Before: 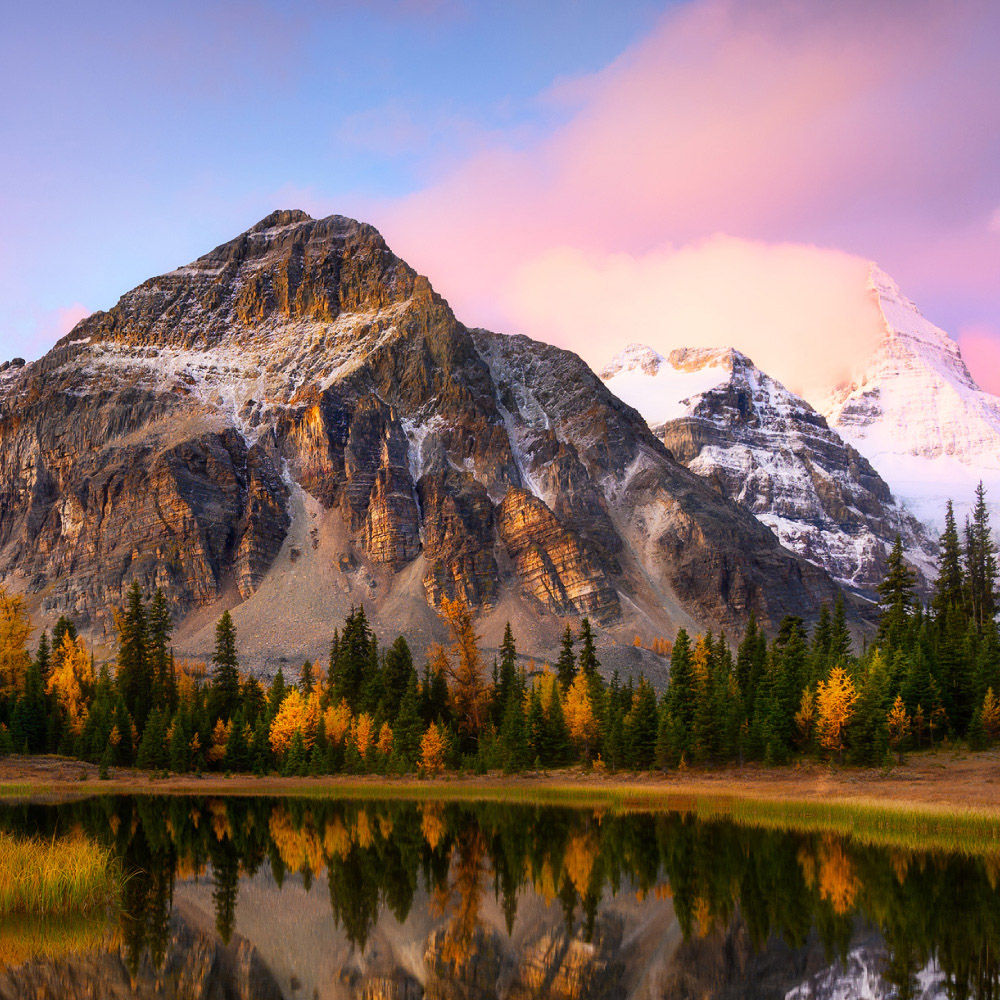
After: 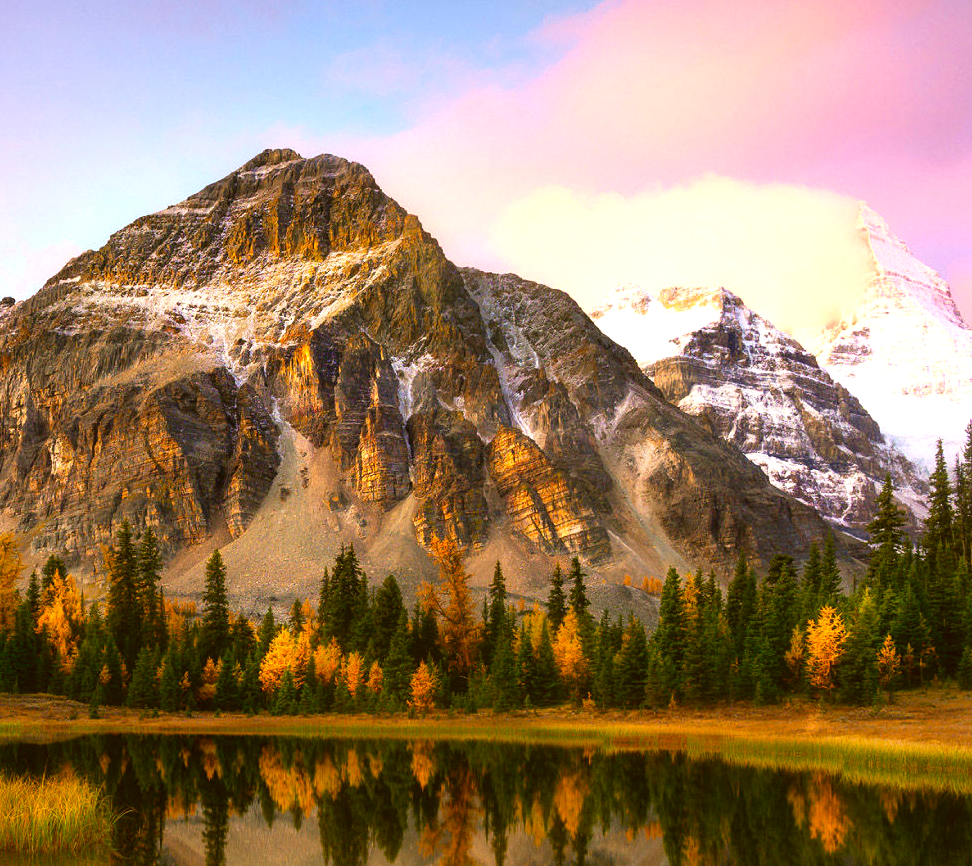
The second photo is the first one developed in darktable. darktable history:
color correction: highlights a* -1.43, highlights b* 10.43, shadows a* 0.602, shadows b* 19.75
color balance rgb: perceptual saturation grading › global saturation 10.027%
crop: left 1.089%, top 6.161%, right 1.624%, bottom 7.19%
velvia: on, module defaults
exposure: black level correction -0.001, exposure 0.532 EV, compensate highlight preservation false
